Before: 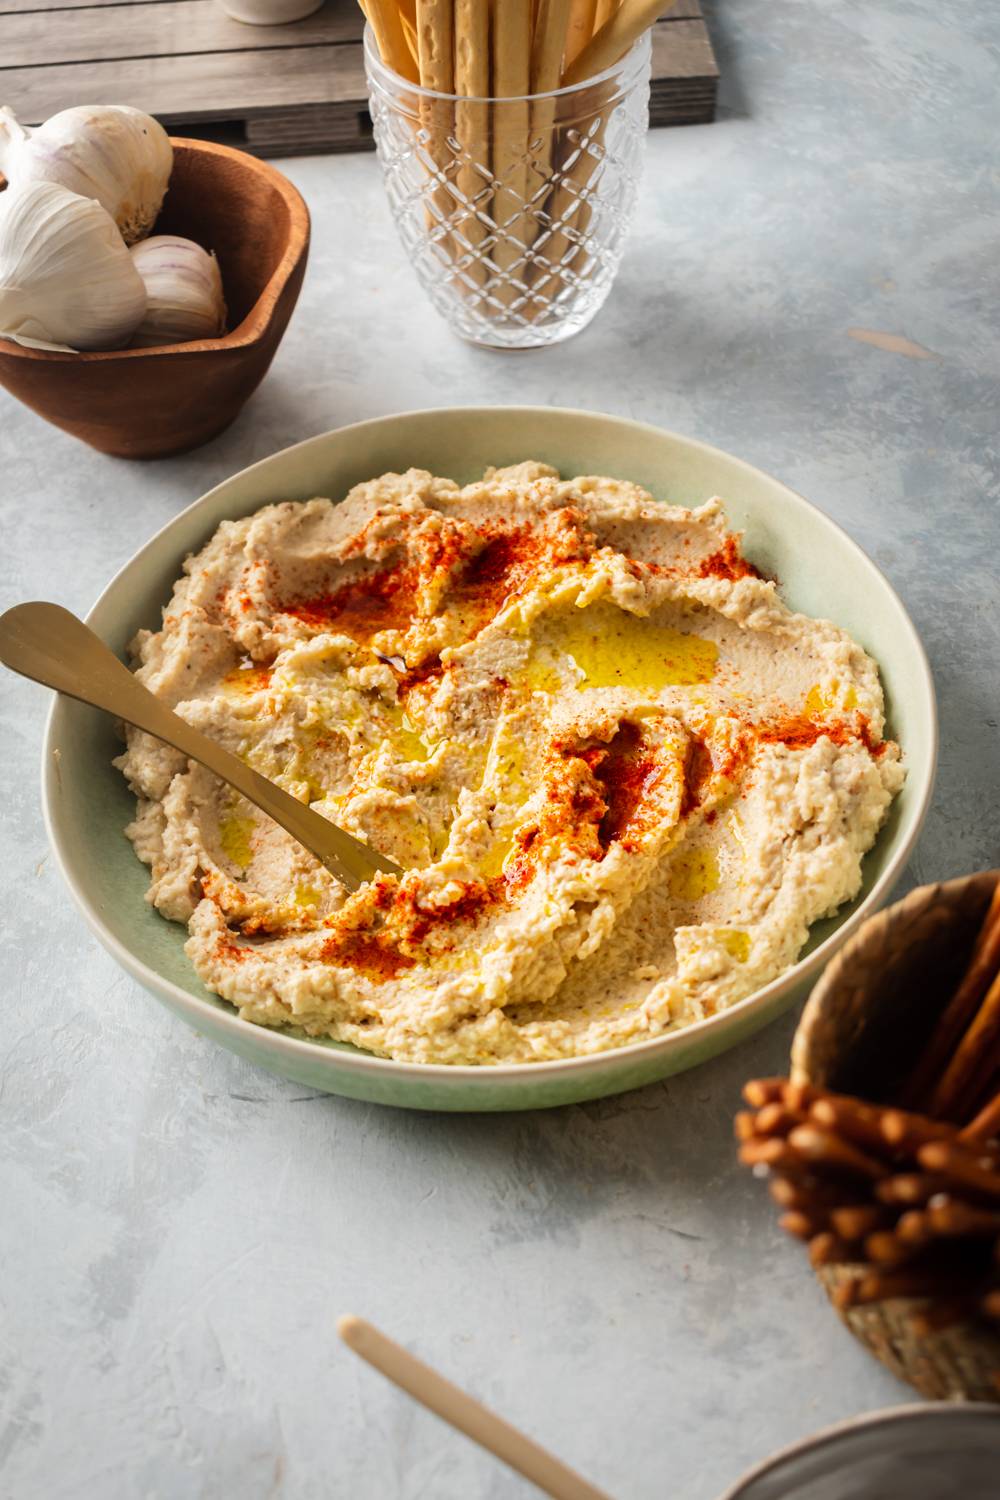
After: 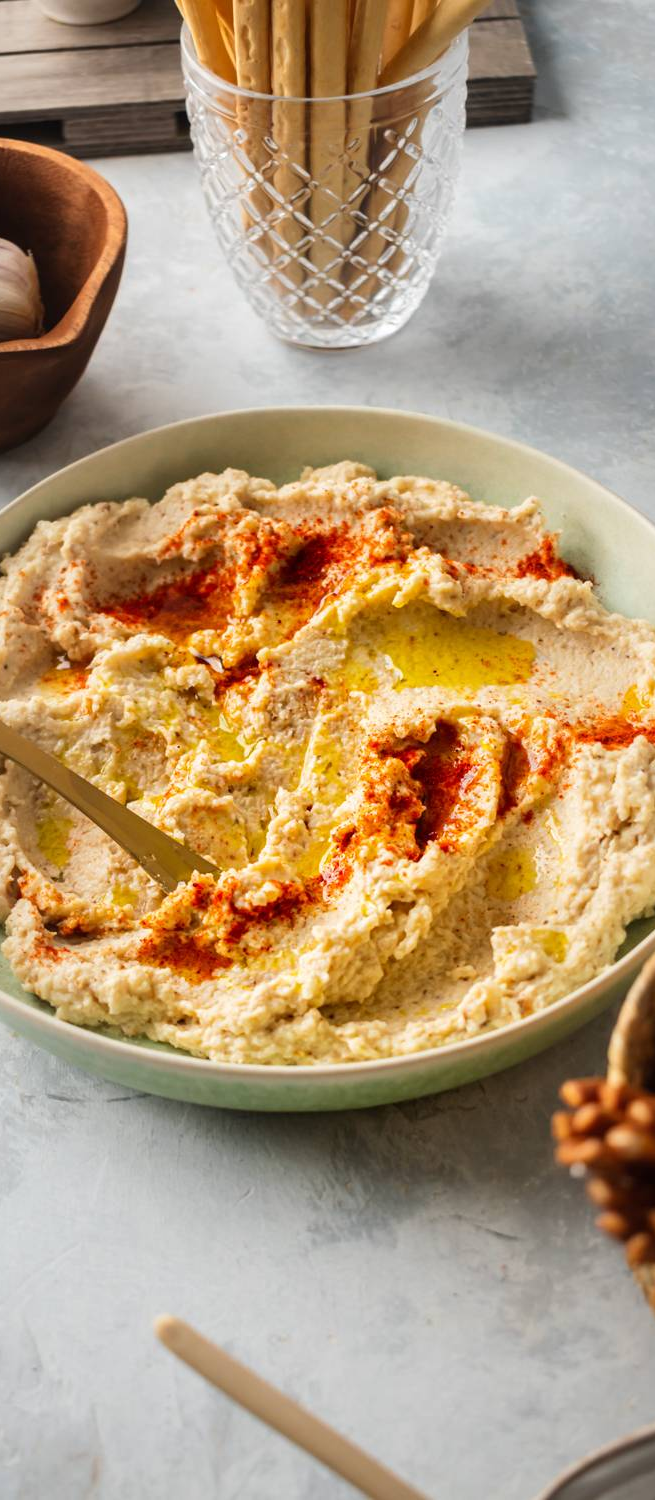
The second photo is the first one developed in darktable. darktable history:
crop and rotate: left 18.333%, right 16.122%
